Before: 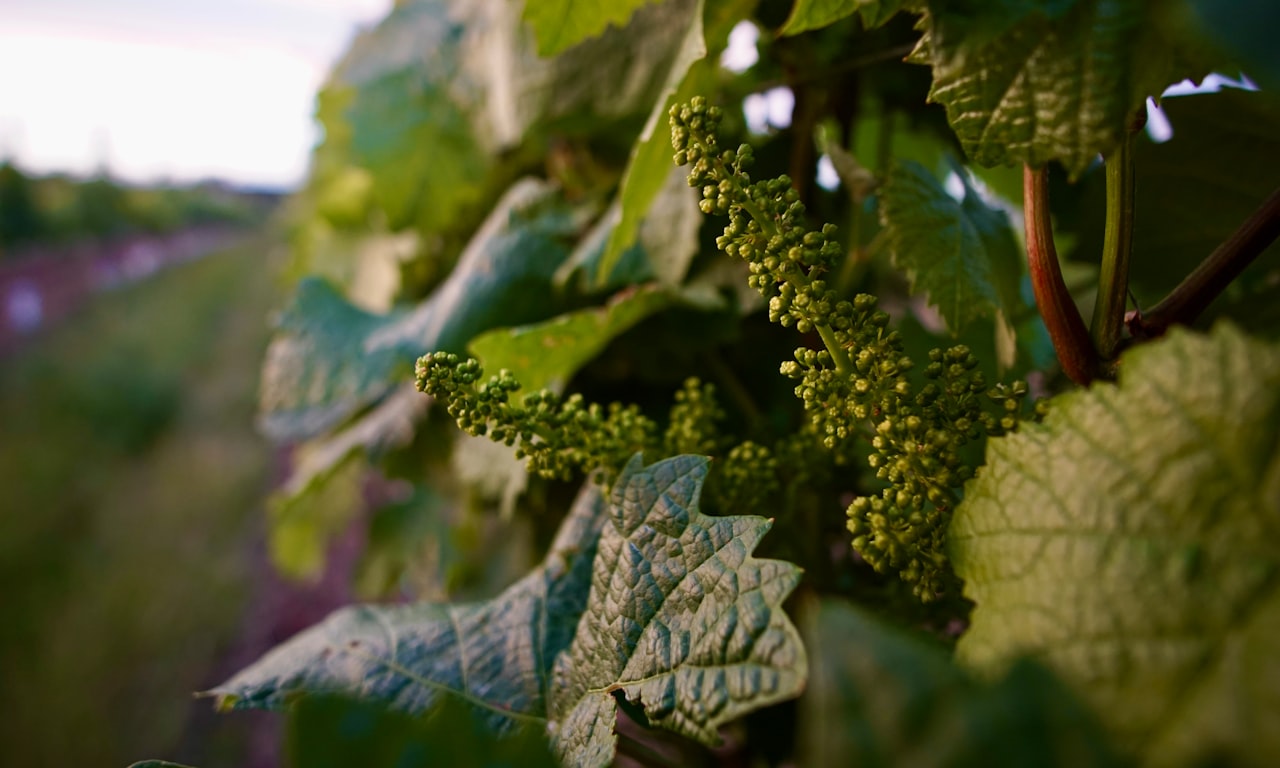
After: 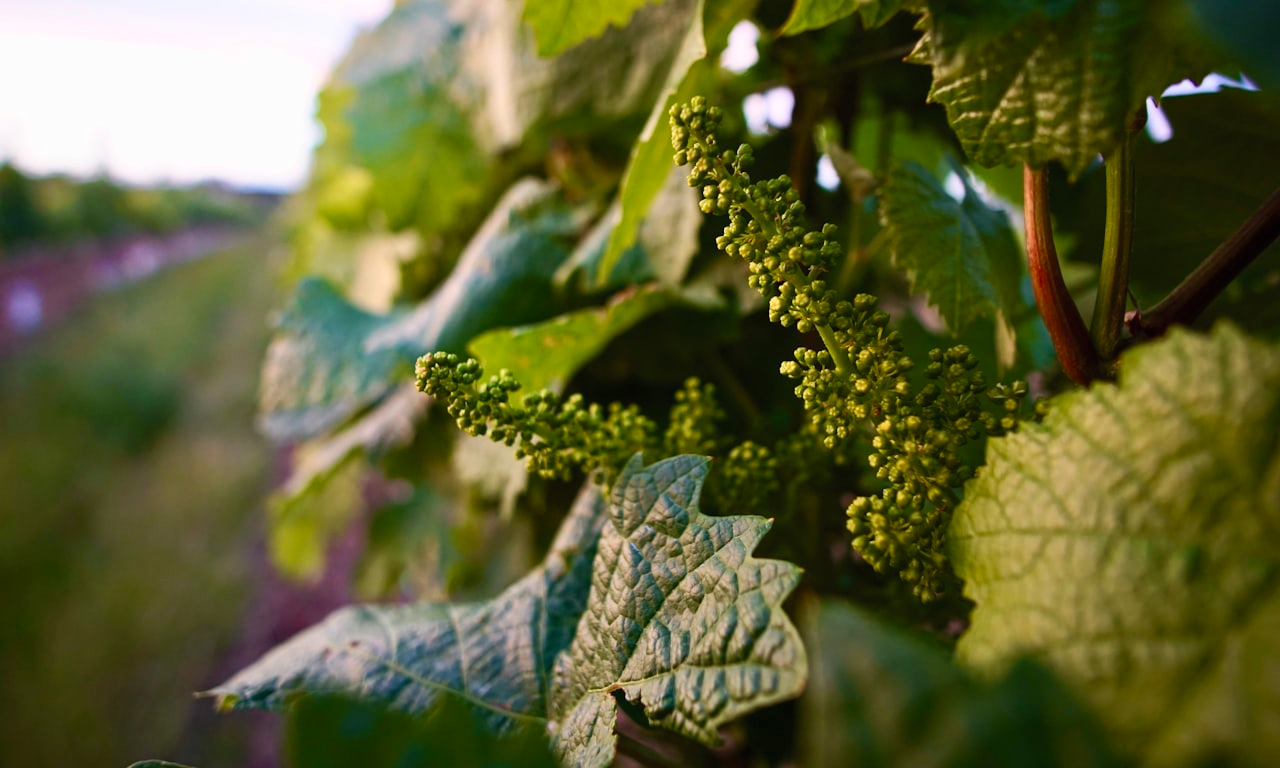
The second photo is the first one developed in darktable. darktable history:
contrast brightness saturation: contrast 0.201, brightness 0.159, saturation 0.216
